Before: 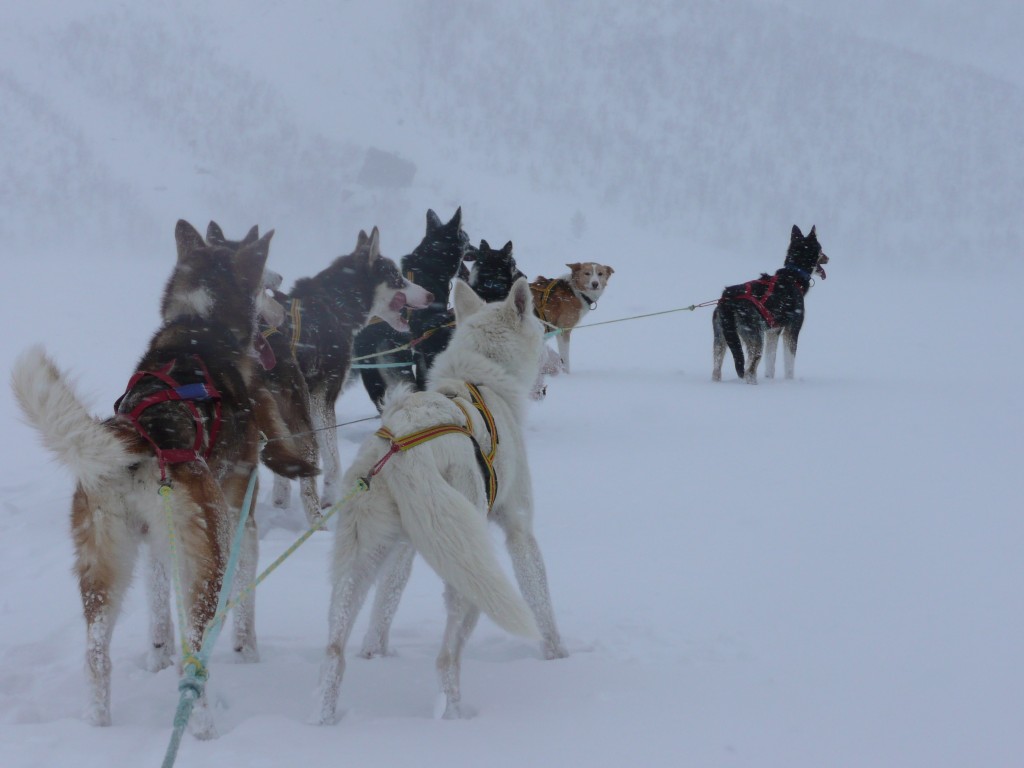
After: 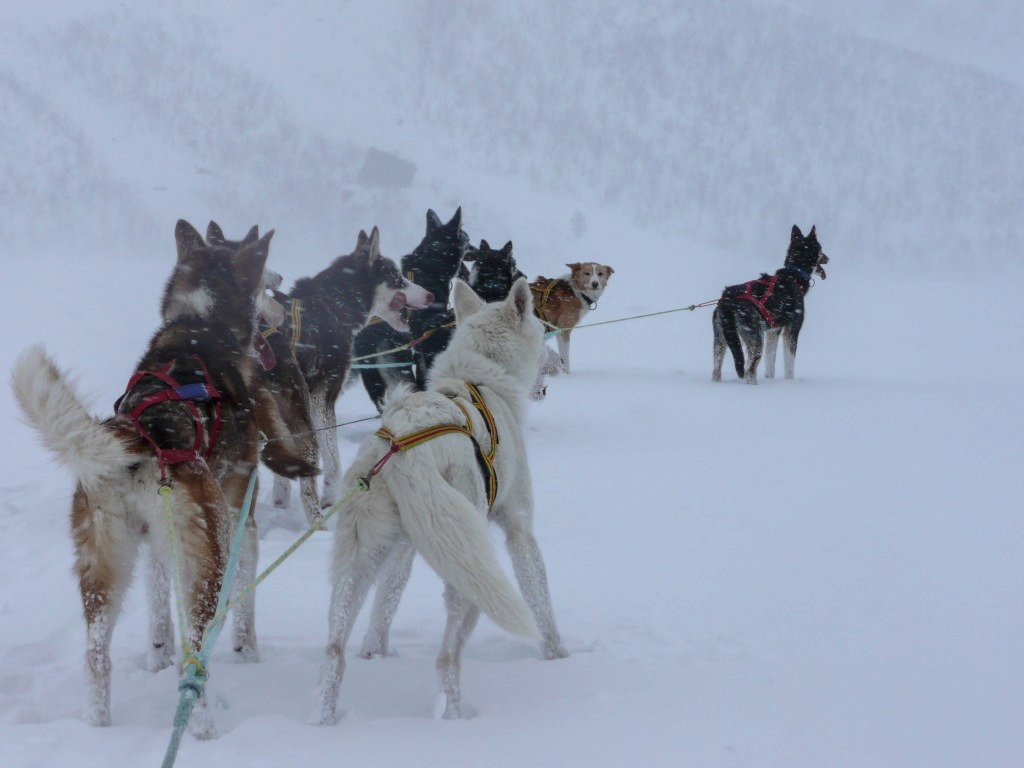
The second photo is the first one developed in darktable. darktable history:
local contrast: on, module defaults
exposure: exposure 0.203 EV, compensate highlight preservation false
